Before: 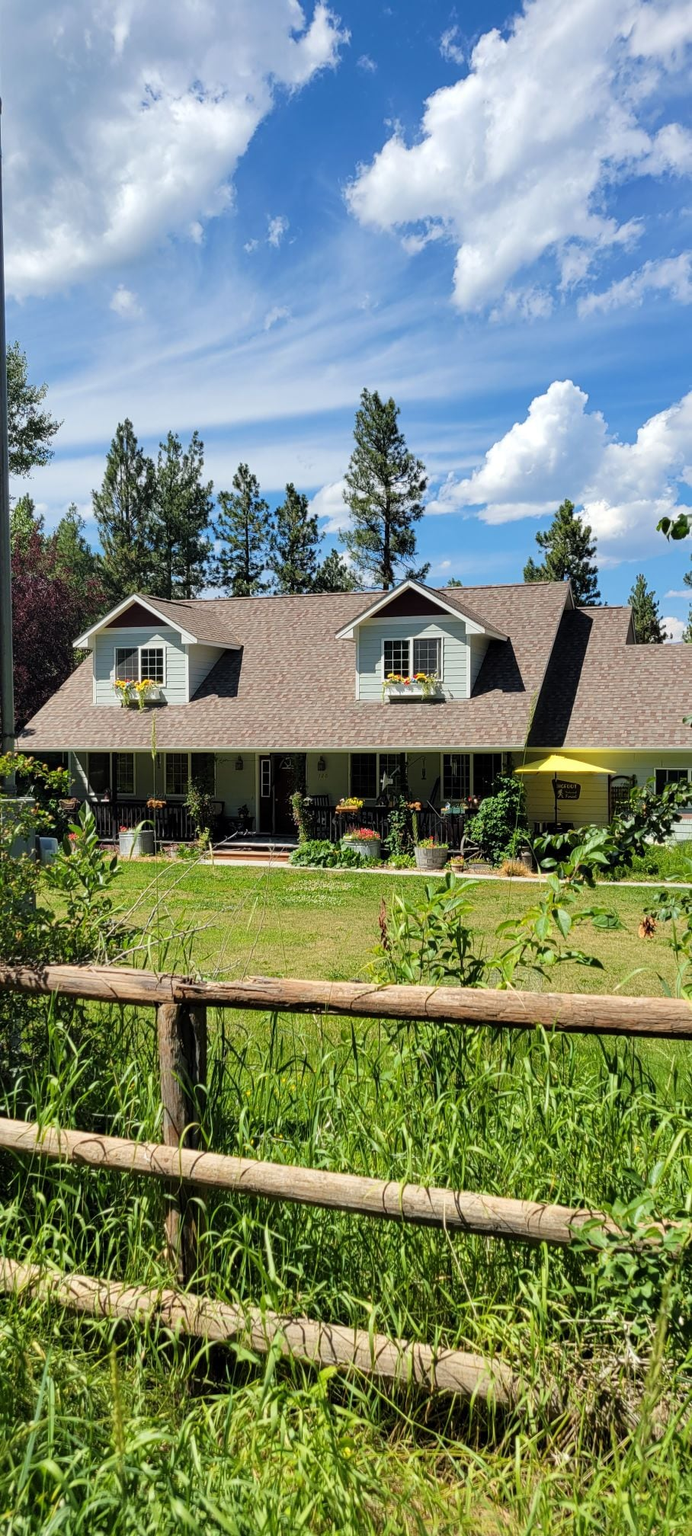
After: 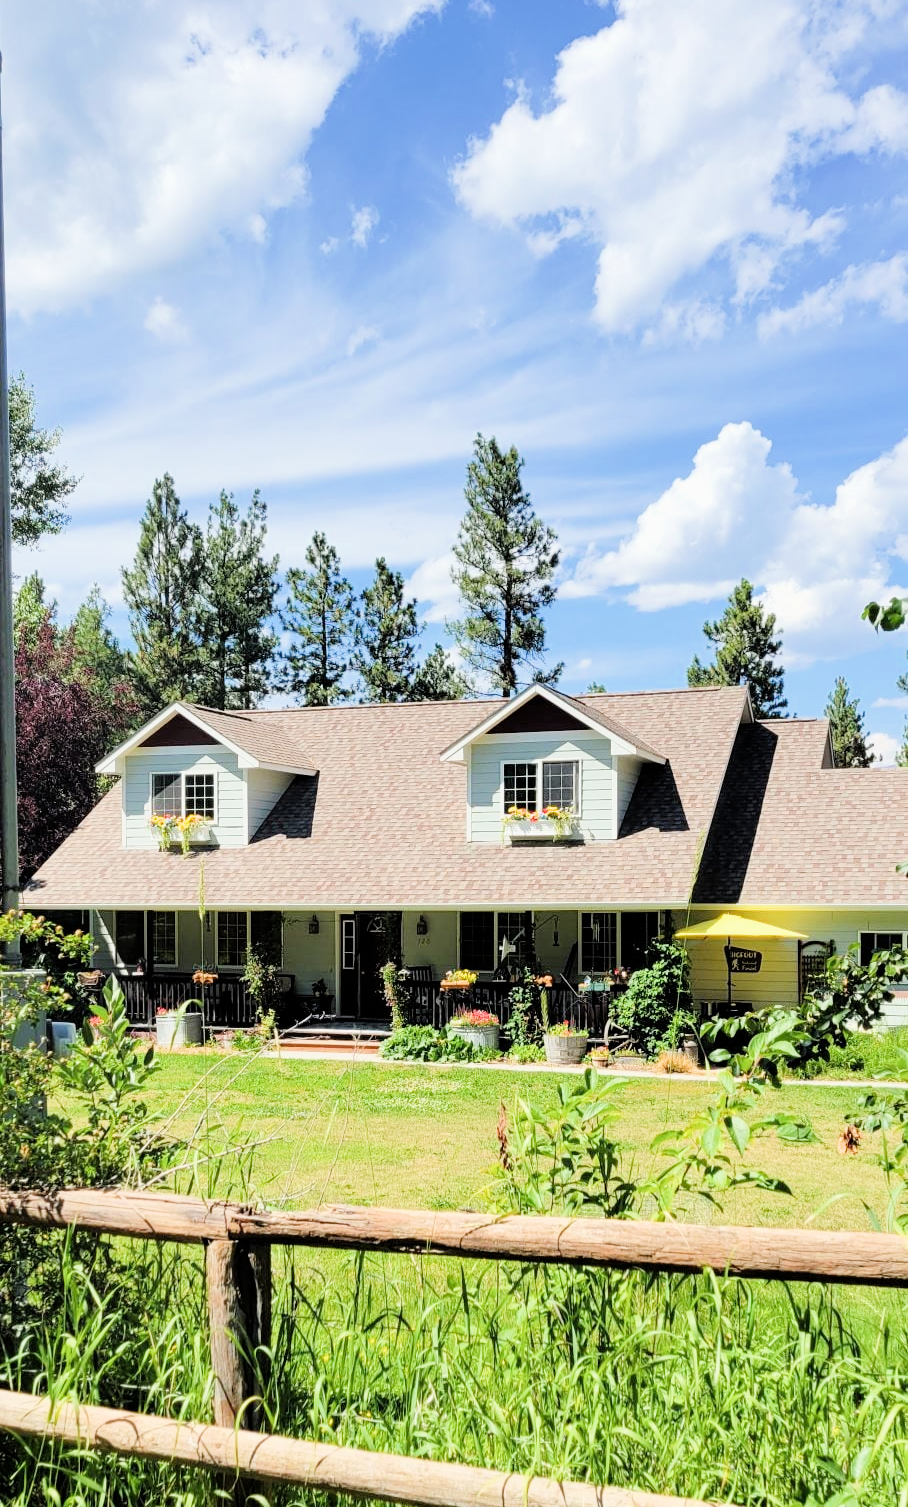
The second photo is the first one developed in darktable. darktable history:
crop: top 3.832%, bottom 21.396%
tone equalizer: -8 EV -0.441 EV, -7 EV -0.357 EV, -6 EV -0.328 EV, -5 EV -0.192 EV, -3 EV 0.227 EV, -2 EV 0.325 EV, -1 EV 0.383 EV, +0 EV 0.424 EV
exposure: black level correction 0, exposure 1.096 EV, compensate highlight preservation false
filmic rgb: black relative exposure -7.65 EV, white relative exposure 4.56 EV, threshold 3.04 EV, hardness 3.61, iterations of high-quality reconstruction 10, enable highlight reconstruction true
